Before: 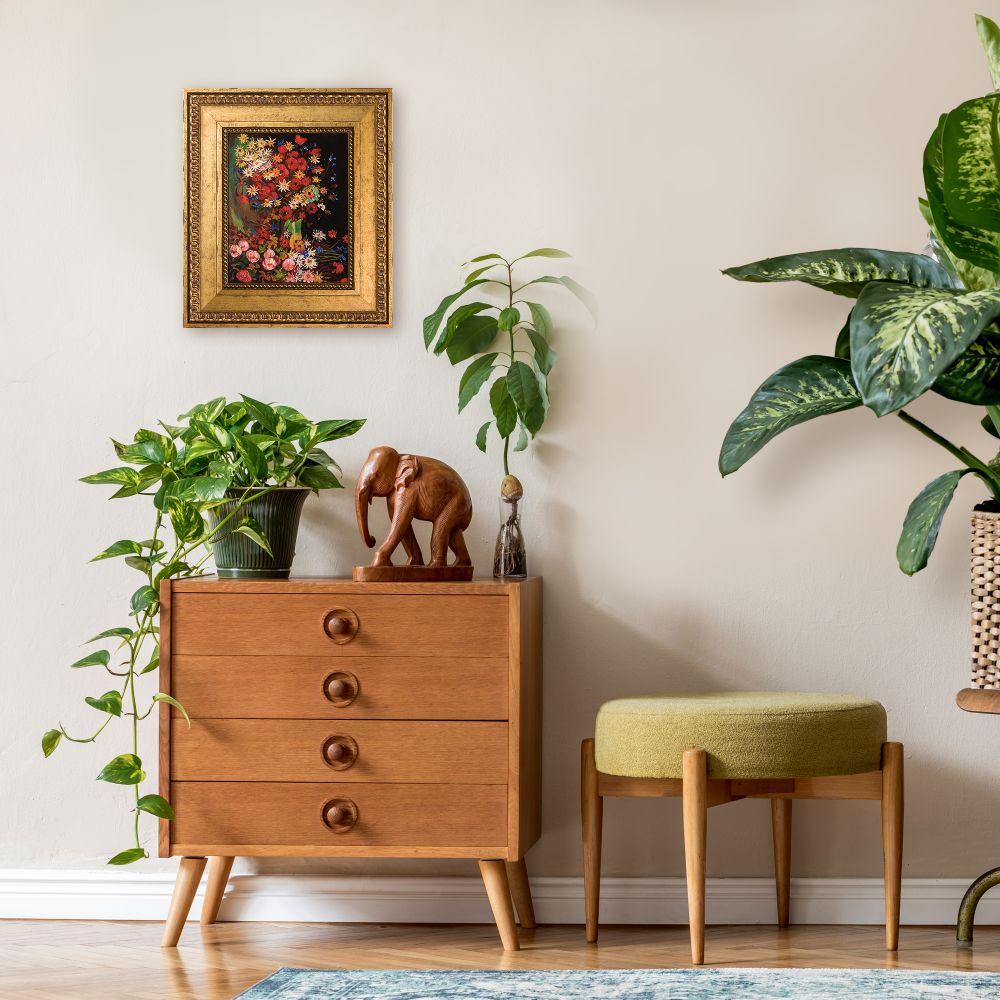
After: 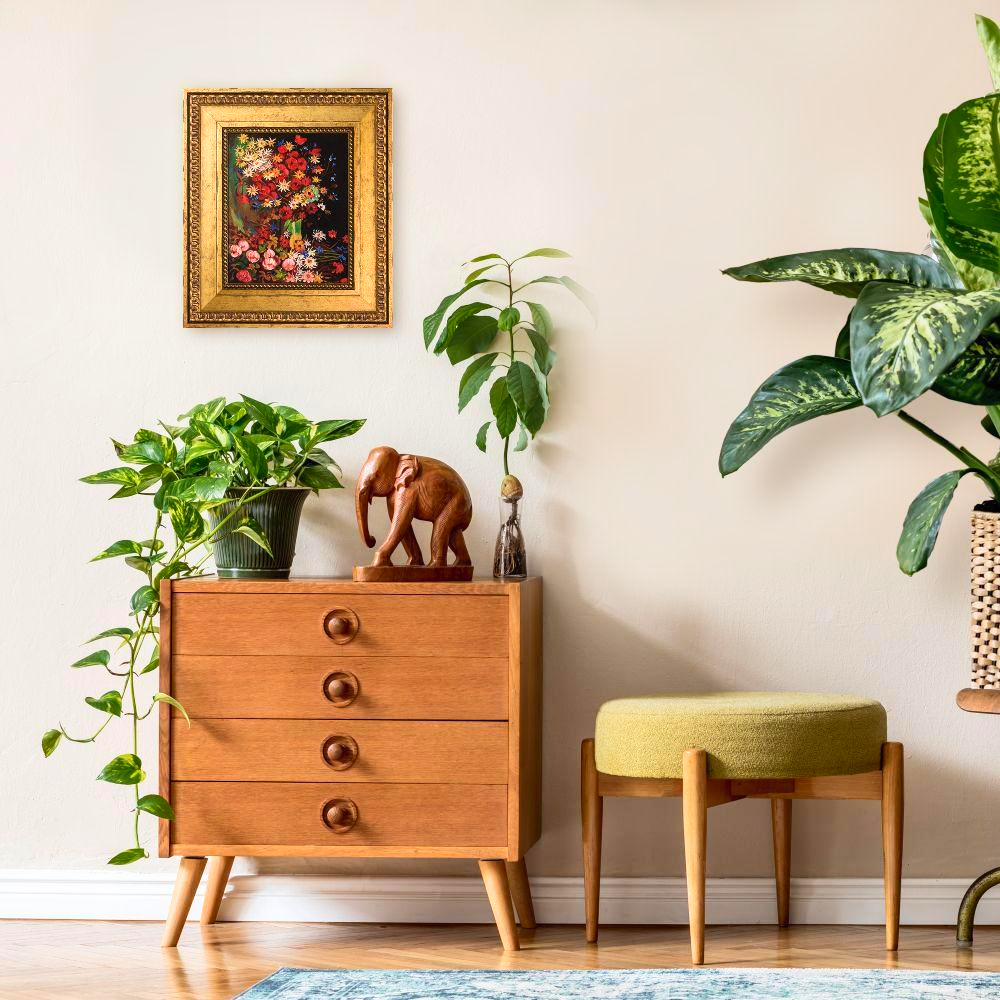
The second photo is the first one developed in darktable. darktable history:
shadows and highlights: shadows 37.27, highlights -28.18, soften with gaussian
contrast brightness saturation: contrast 0.2, brightness 0.16, saturation 0.22
